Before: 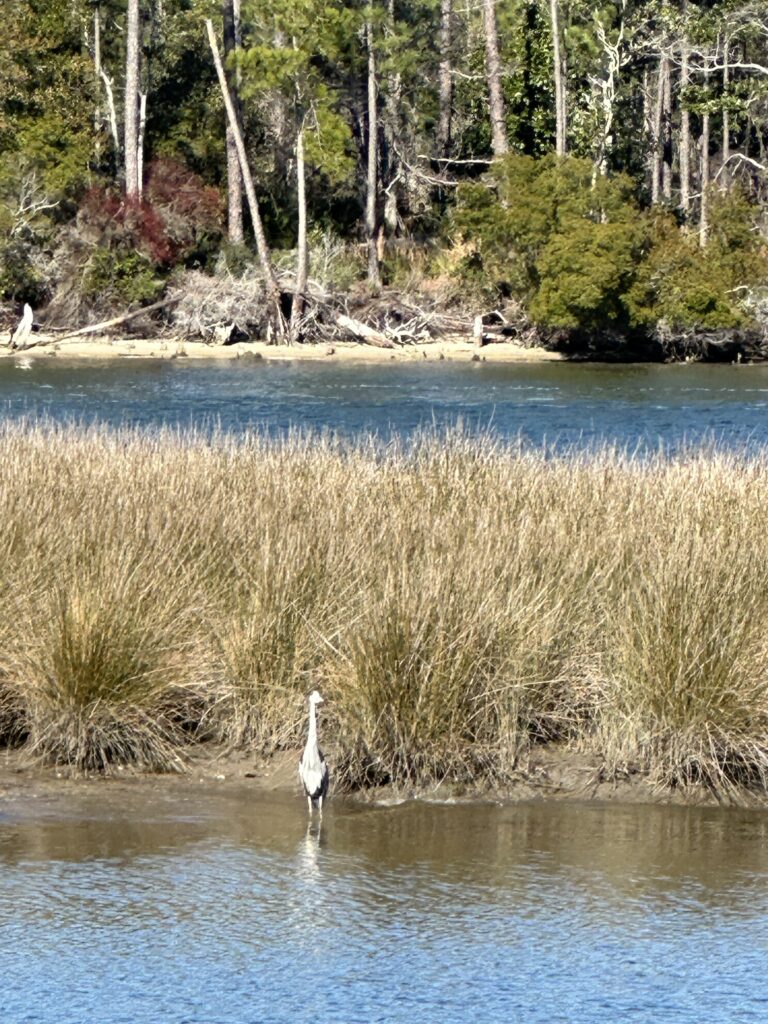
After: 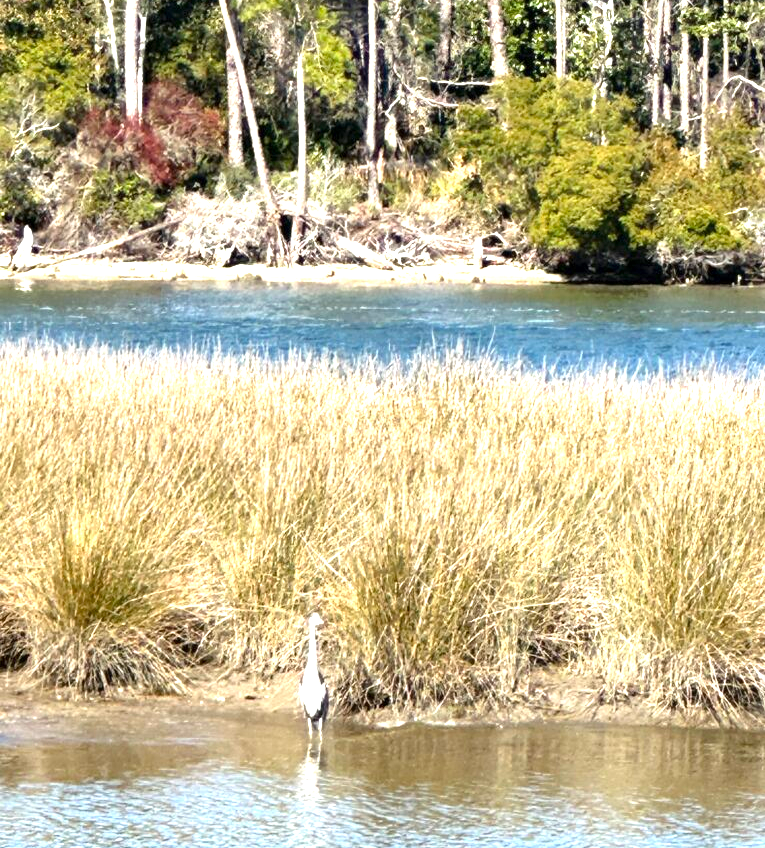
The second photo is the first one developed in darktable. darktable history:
crop: top 7.625%, bottom 8.027%
exposure: exposure 1.15 EV, compensate highlight preservation false
